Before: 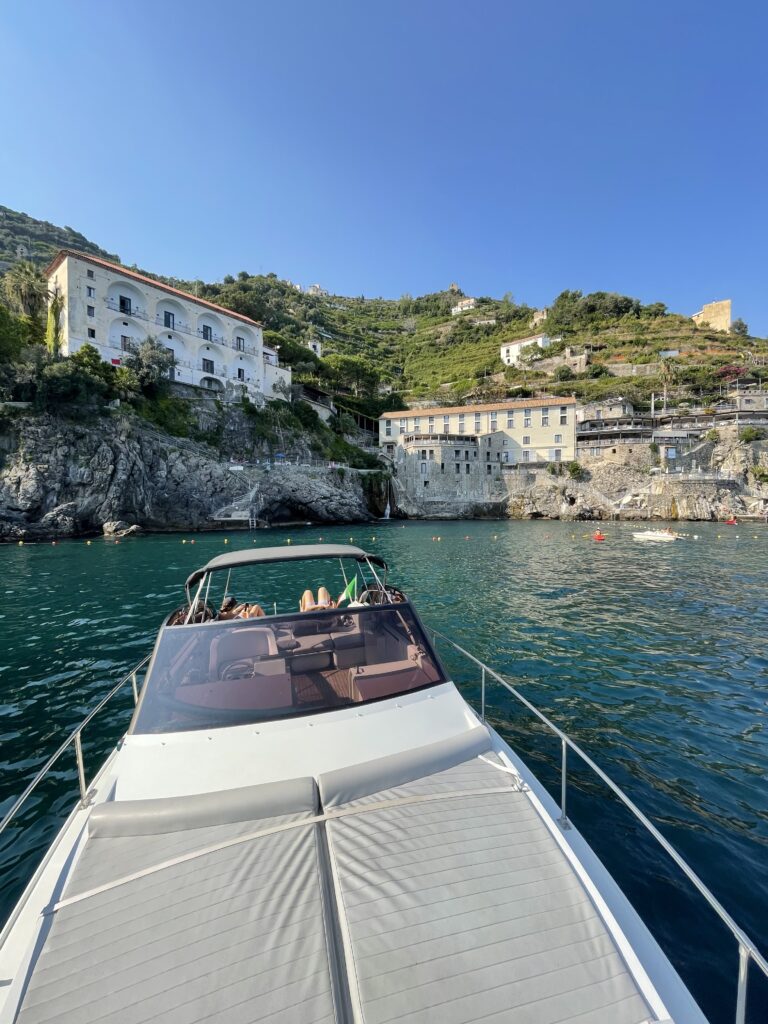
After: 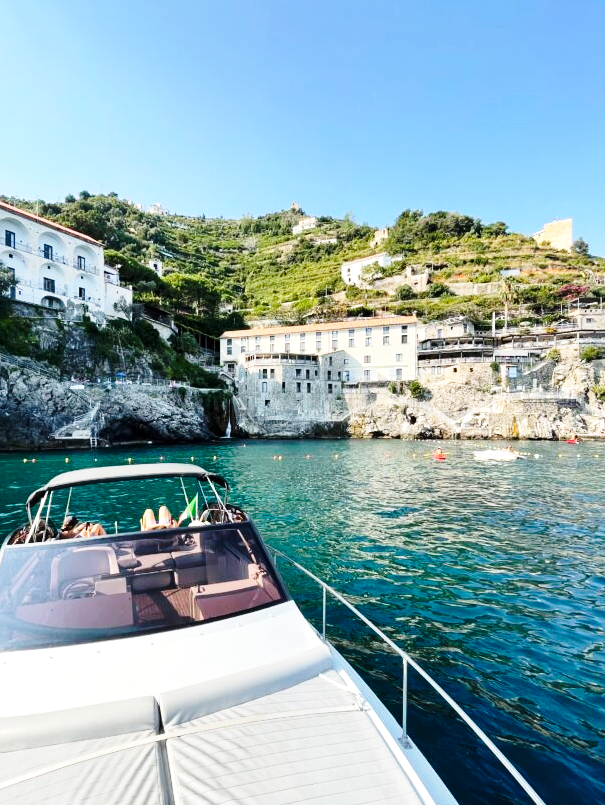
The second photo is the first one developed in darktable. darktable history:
tone equalizer: -8 EV -0.417 EV, -7 EV -0.389 EV, -6 EV -0.333 EV, -5 EV -0.222 EV, -3 EV 0.222 EV, -2 EV 0.333 EV, -1 EV 0.389 EV, +0 EV 0.417 EV, edges refinement/feathering 500, mask exposure compensation -1.57 EV, preserve details no
base curve: curves: ch0 [(0, 0) (0.028, 0.03) (0.121, 0.232) (0.46, 0.748) (0.859, 0.968) (1, 1)], preserve colors none
crop and rotate: left 20.74%, top 7.912%, right 0.375%, bottom 13.378%
